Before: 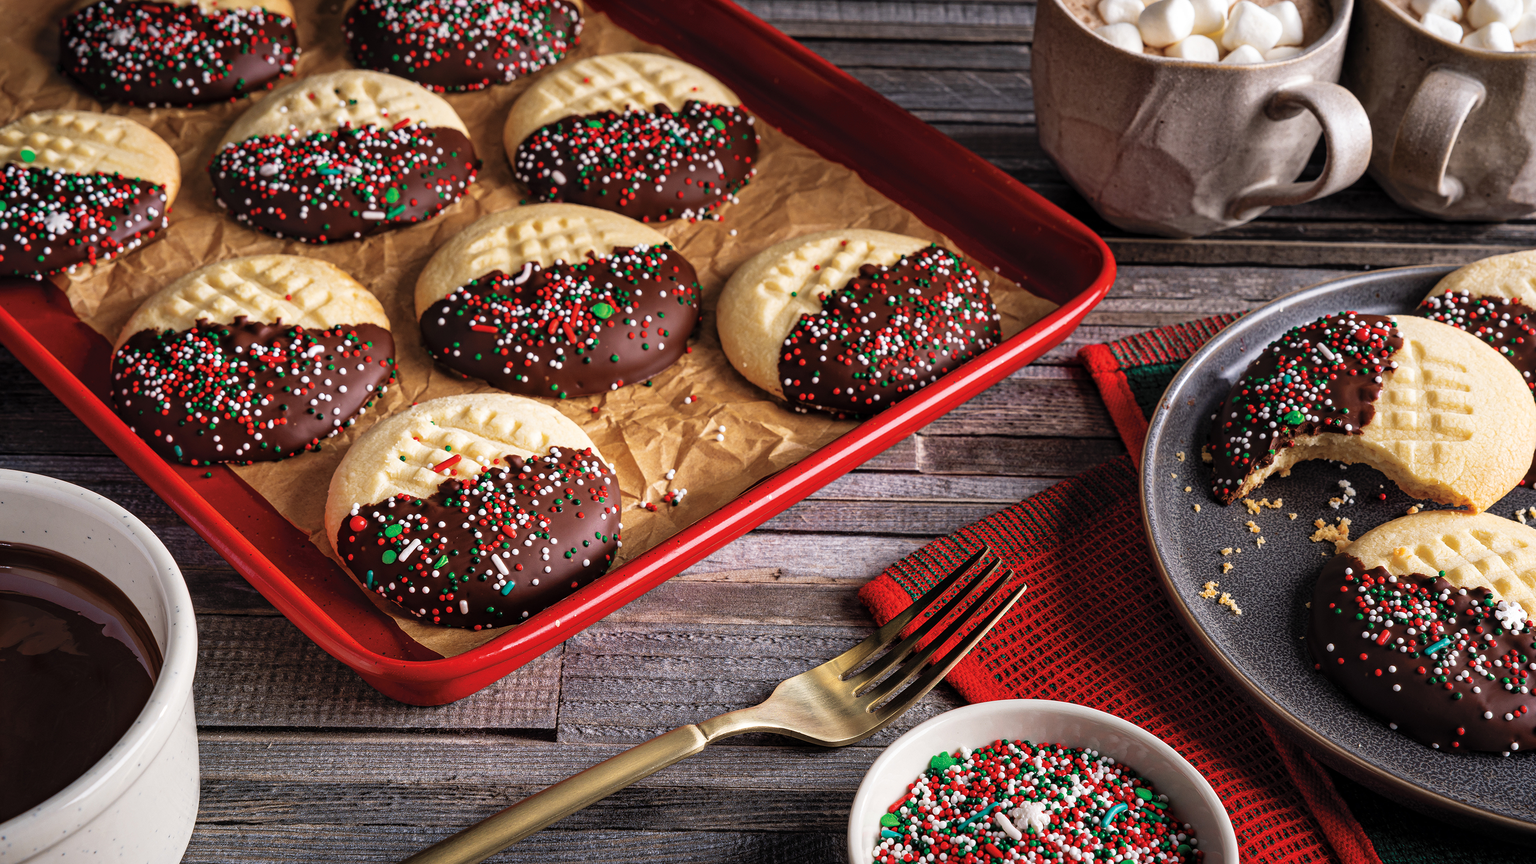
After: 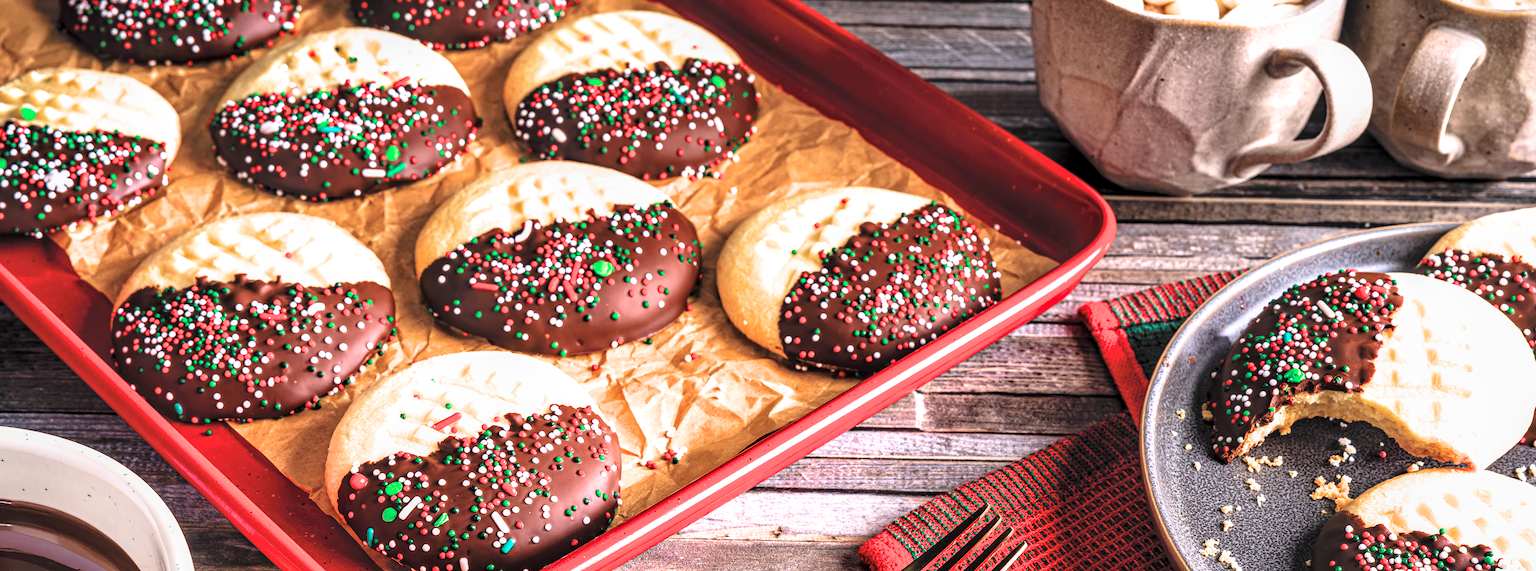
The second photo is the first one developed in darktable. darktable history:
contrast brightness saturation: contrast 0.07, brightness 0.084, saturation 0.184
exposure: exposure 1.257 EV, compensate highlight preservation false
filmic rgb: black relative exposure -16 EV, white relative exposure 2.92 EV, hardness 9.97, color science v6 (2022)
local contrast: on, module defaults
crop and rotate: top 4.963%, bottom 28.829%
